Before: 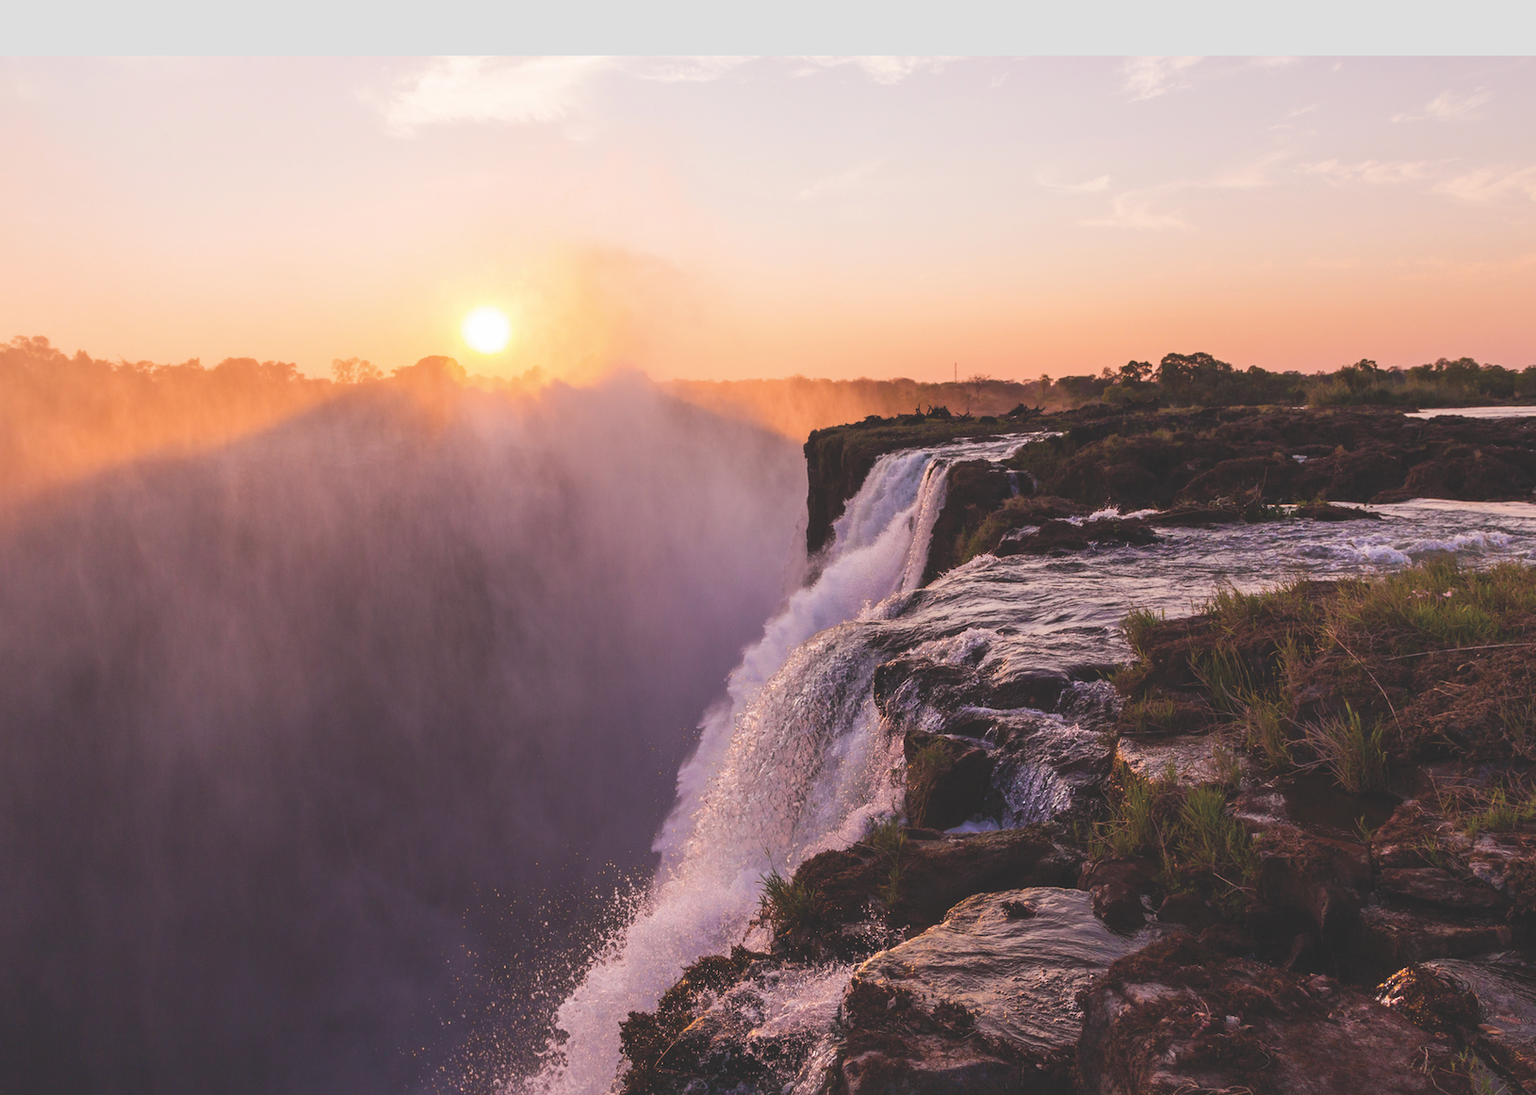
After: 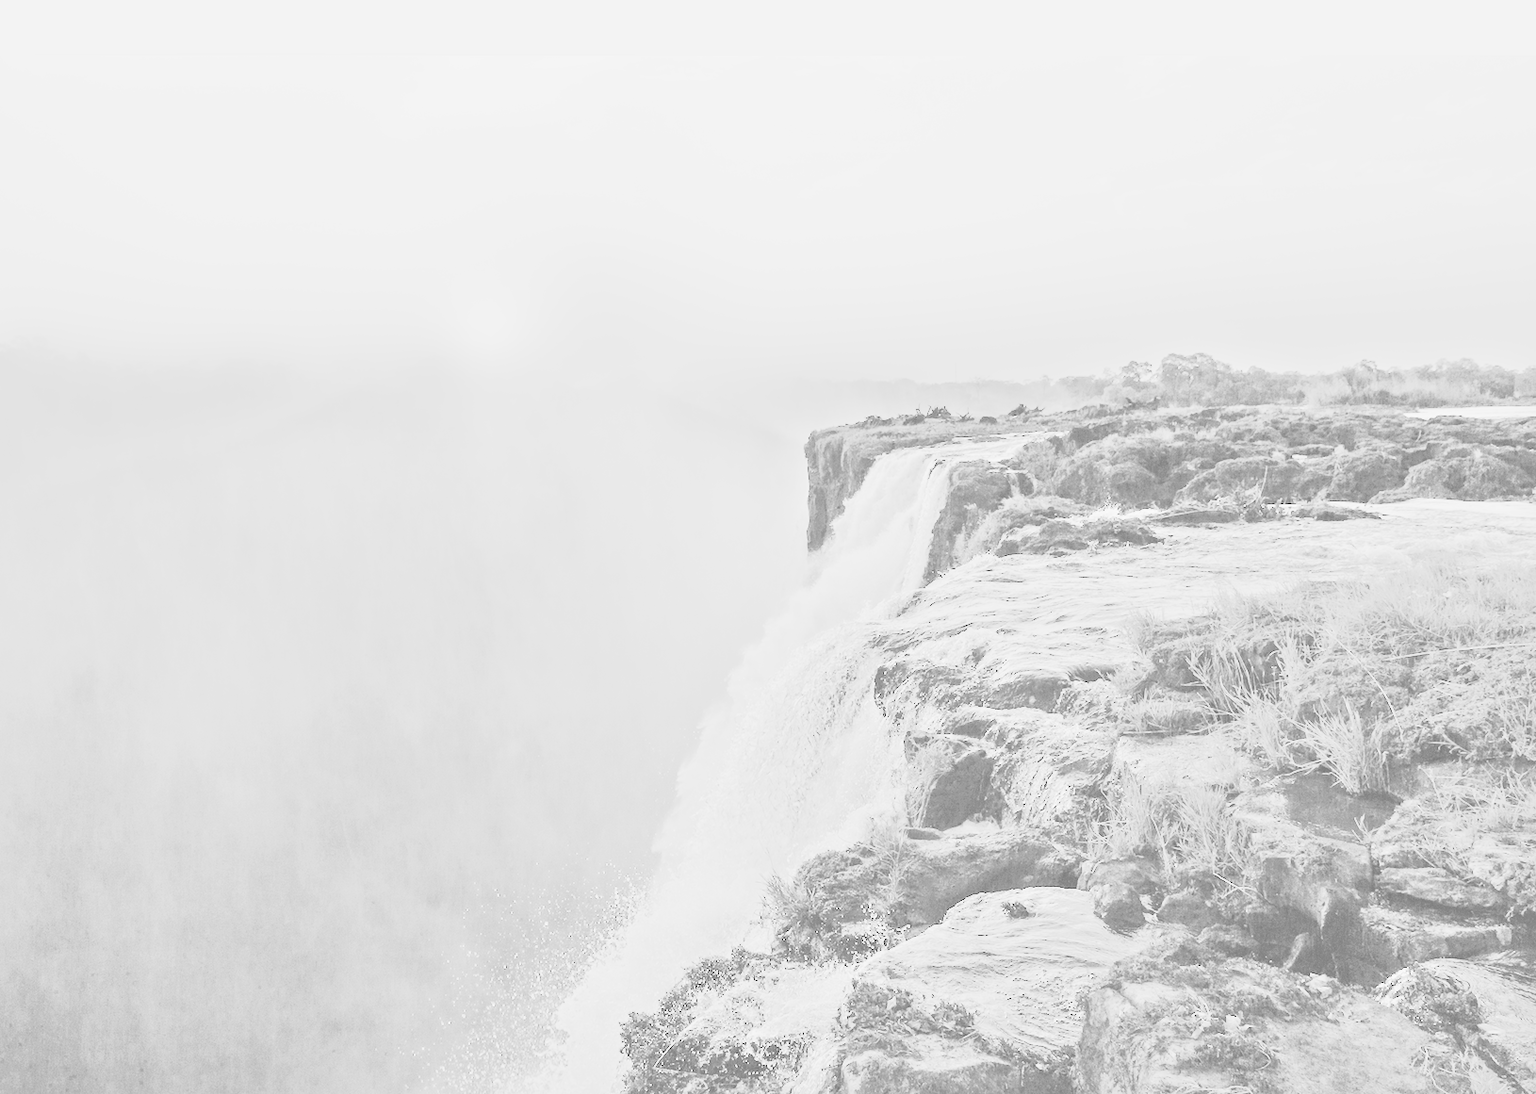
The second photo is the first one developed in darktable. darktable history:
white balance: red 4.26, blue 1.802
rgb curve: curves: ch0 [(0, 0) (0.21, 0.15) (0.24, 0.21) (0.5, 0.75) (0.75, 0.96) (0.89, 0.99) (1, 1)]; ch1 [(0, 0.02) (0.21, 0.13) (0.25, 0.2) (0.5, 0.67) (0.75, 0.9) (0.89, 0.97) (1, 1)]; ch2 [(0, 0.02) (0.21, 0.13) (0.25, 0.2) (0.5, 0.67) (0.75, 0.9) (0.89, 0.97) (1, 1)], compensate middle gray true
monochrome: on, module defaults
